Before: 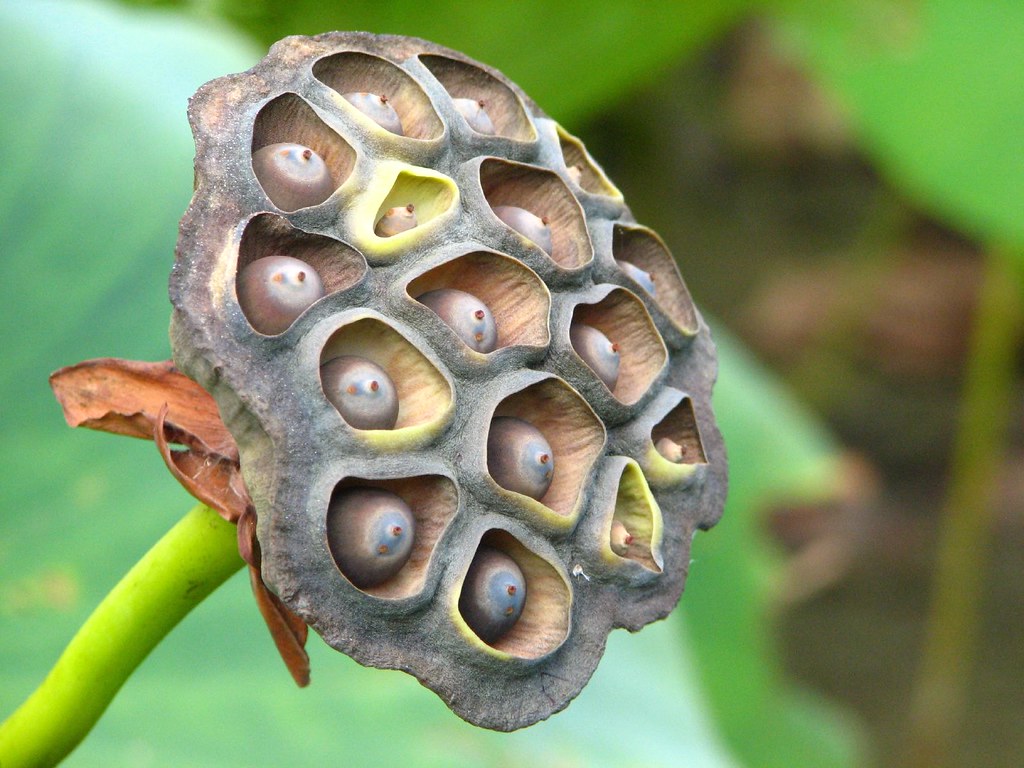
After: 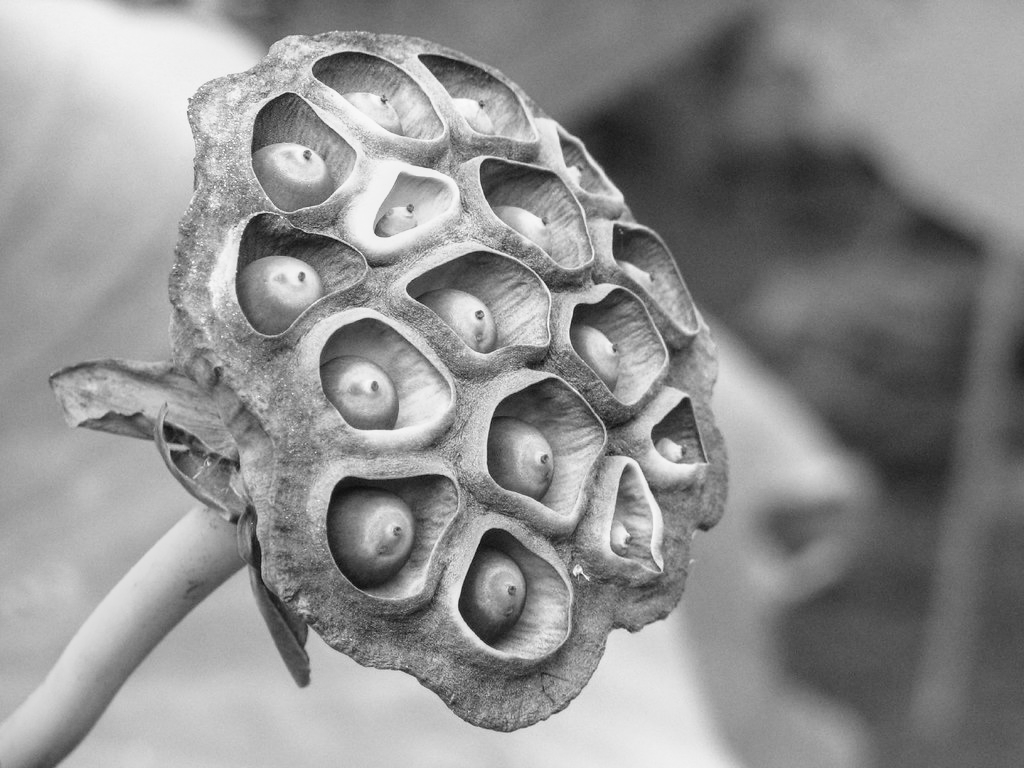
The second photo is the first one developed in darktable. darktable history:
local contrast: on, module defaults
base curve: curves: ch0 [(0, 0) (0.666, 0.806) (1, 1)]
monochrome: a 14.95, b -89.96
